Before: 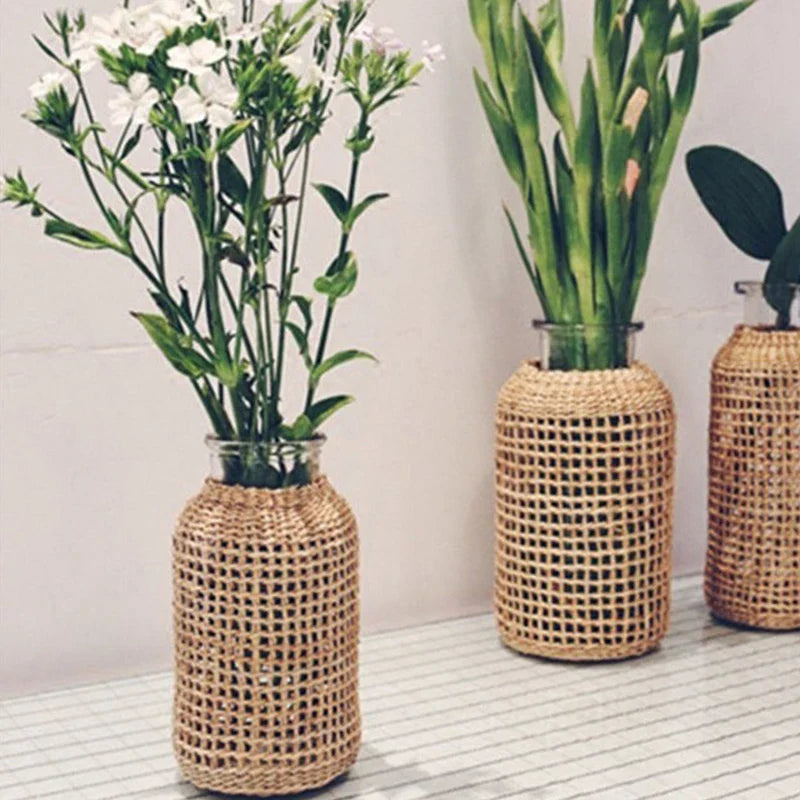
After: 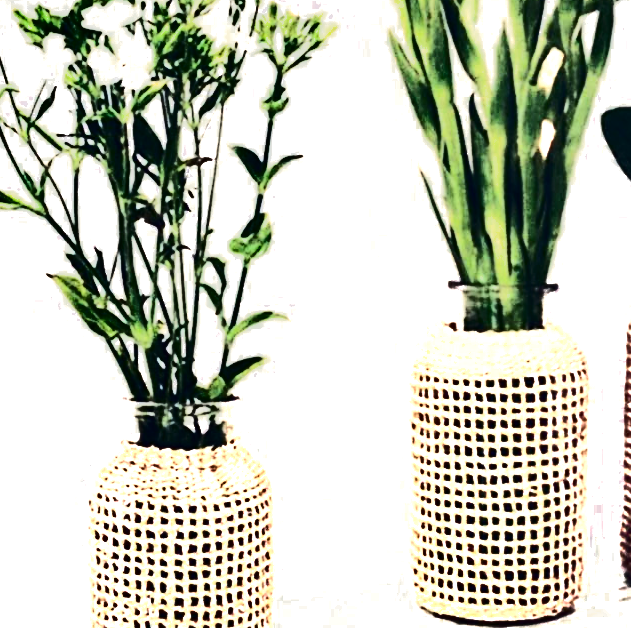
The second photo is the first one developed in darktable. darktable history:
contrast brightness saturation: contrast 0.495, saturation -0.084
crop and rotate: left 10.631%, top 5.082%, right 10.471%, bottom 16.356%
shadows and highlights: shadows 58.24, highlights -60.31, soften with gaussian
exposure: black level correction 0, exposure 0.698 EV, compensate highlight preservation false
tone equalizer: -8 EV -0.767 EV, -7 EV -0.703 EV, -6 EV -0.604 EV, -5 EV -0.385 EV, -3 EV 0.404 EV, -2 EV 0.6 EV, -1 EV 0.678 EV, +0 EV 0.722 EV, edges refinement/feathering 500, mask exposure compensation -1.57 EV, preserve details guided filter
color zones: curves: ch0 [(0, 0.465) (0.092, 0.596) (0.289, 0.464) (0.429, 0.453) (0.571, 0.464) (0.714, 0.455) (0.857, 0.462) (1, 0.465)], process mode strong
